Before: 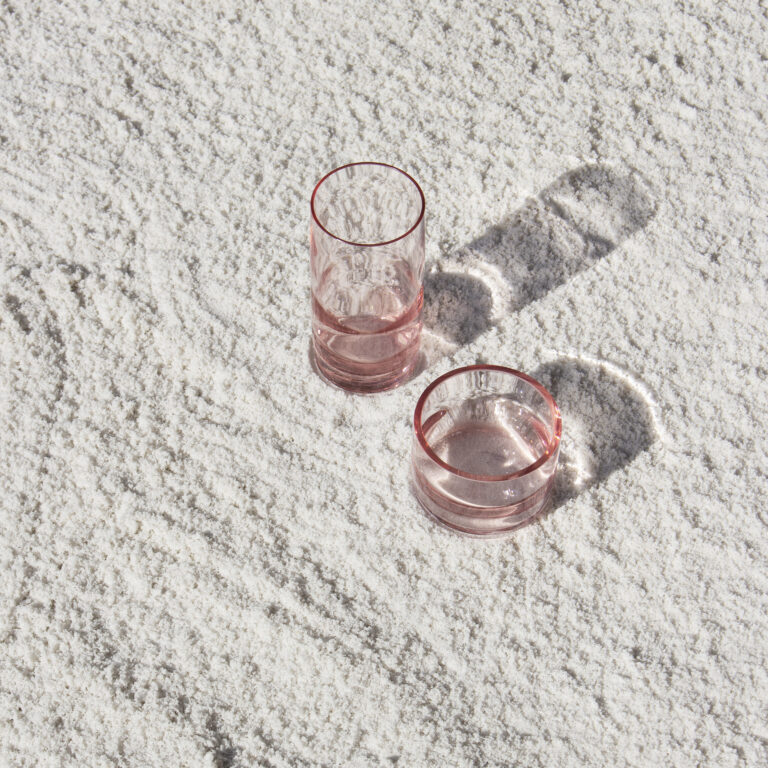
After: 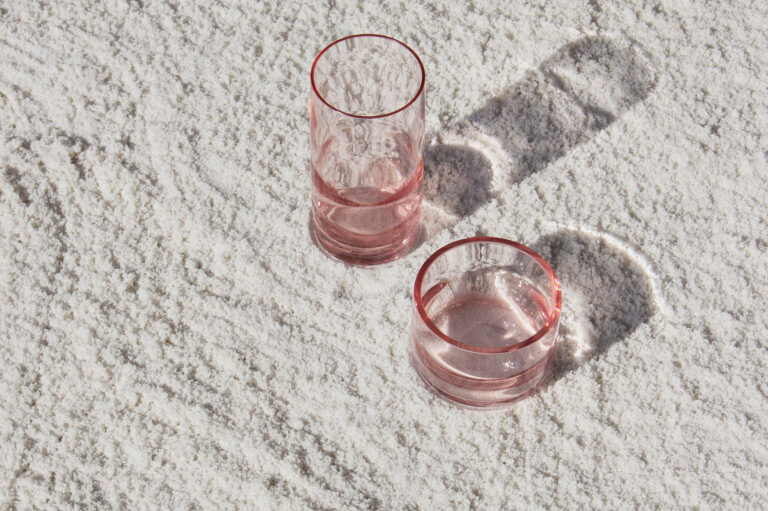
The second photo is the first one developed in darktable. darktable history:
crop: top 16.727%, bottom 16.727%
exposure: exposure -0.177 EV, compensate highlight preservation false
